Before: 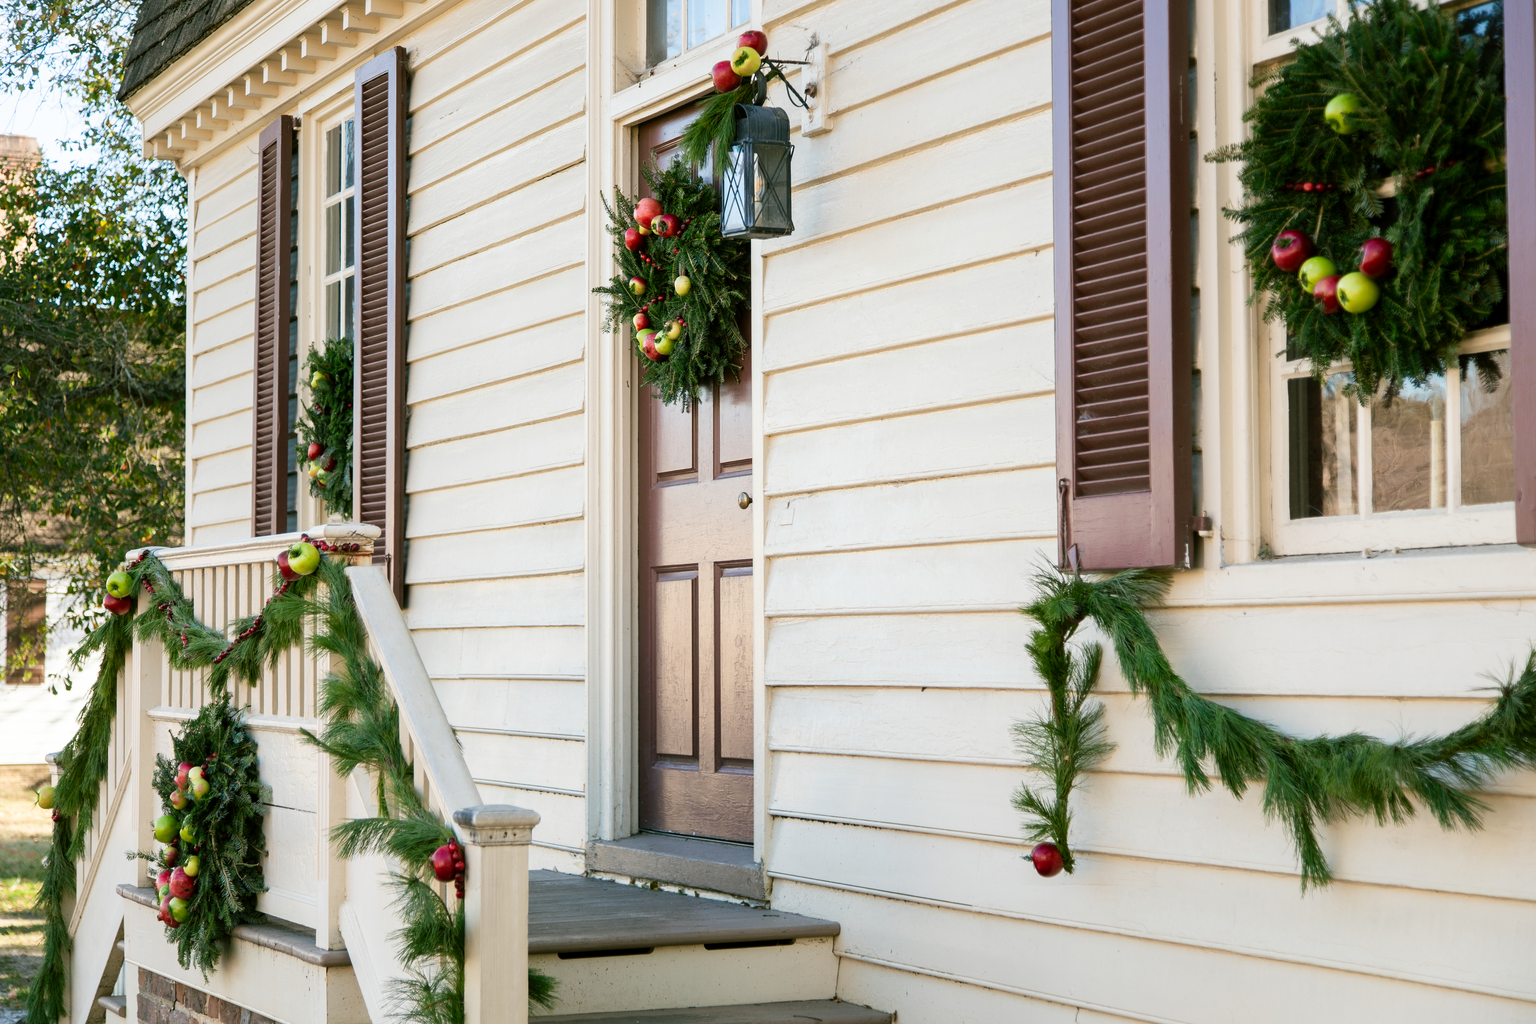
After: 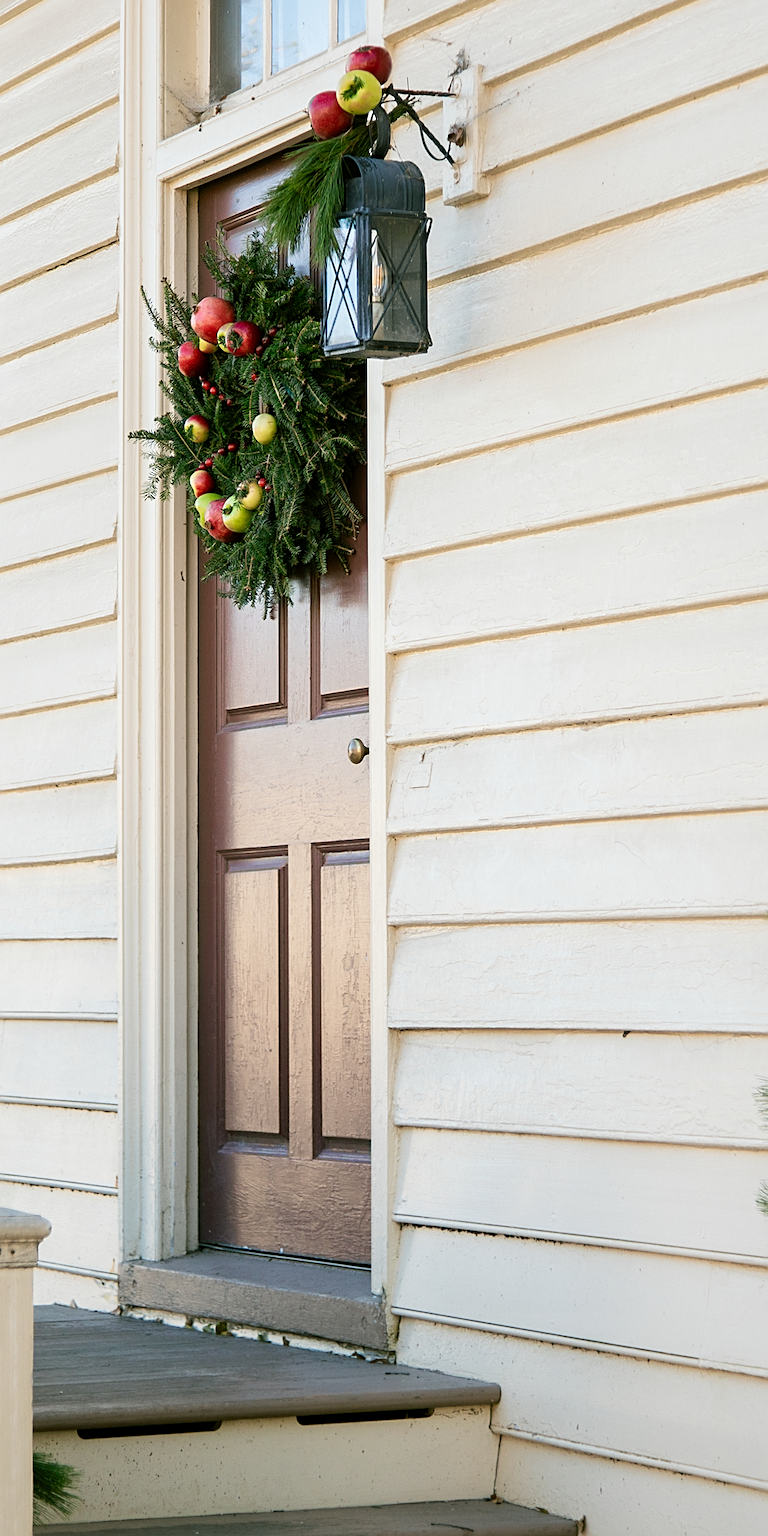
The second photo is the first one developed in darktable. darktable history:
sharpen: radius 2.189, amount 0.384, threshold 0.018
shadows and highlights: radius 329, shadows 54.11, highlights -98.24, compress 94.6%, soften with gaussian
crop: left 32.978%, right 33.65%
